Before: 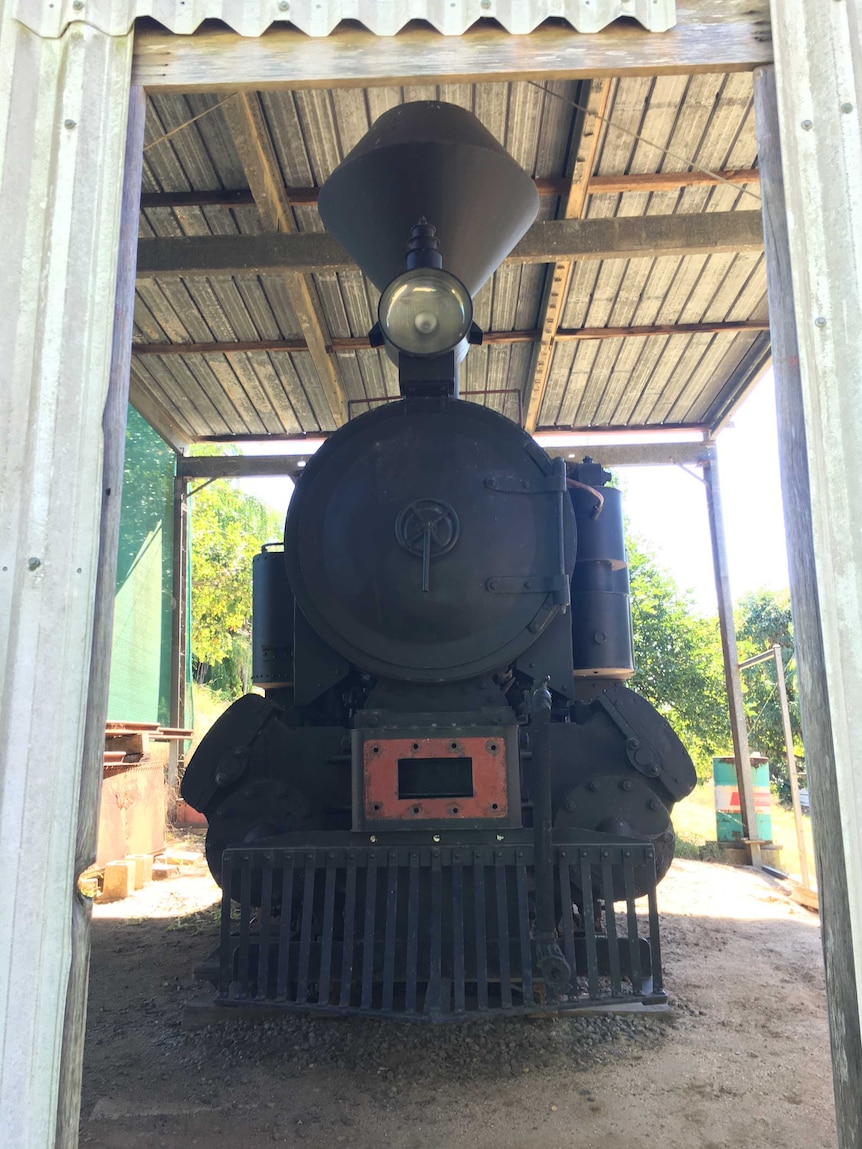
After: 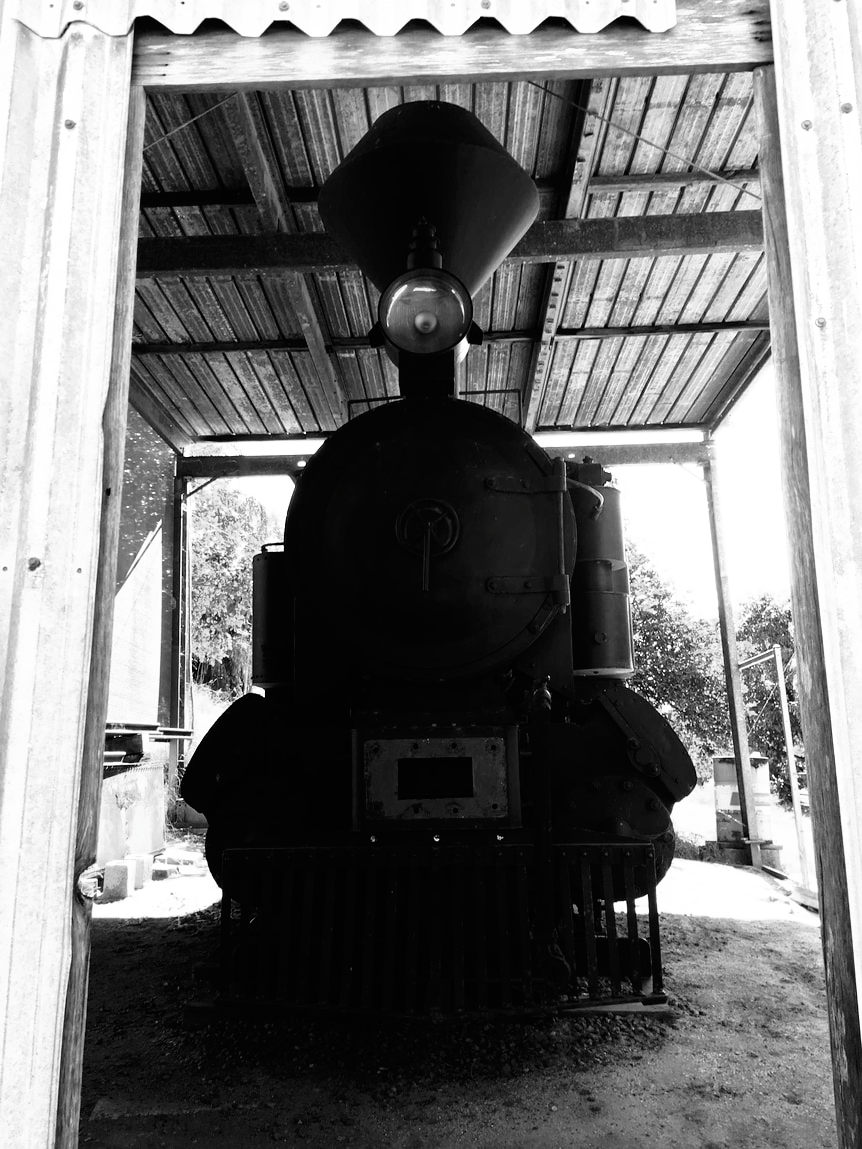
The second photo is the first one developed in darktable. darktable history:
color calibration: output gray [0.246, 0.254, 0.501, 0], x 0.37, y 0.382, temperature 4317.26 K
tone curve: curves: ch0 [(0, 0) (0.003, 0.008) (0.011, 0.008) (0.025, 0.008) (0.044, 0.008) (0.069, 0.006) (0.1, 0.006) (0.136, 0.006) (0.177, 0.008) (0.224, 0.012) (0.277, 0.026) (0.335, 0.083) (0.399, 0.165) (0.468, 0.292) (0.543, 0.416) (0.623, 0.535) (0.709, 0.692) (0.801, 0.853) (0.898, 0.981) (1, 1)], preserve colors none
